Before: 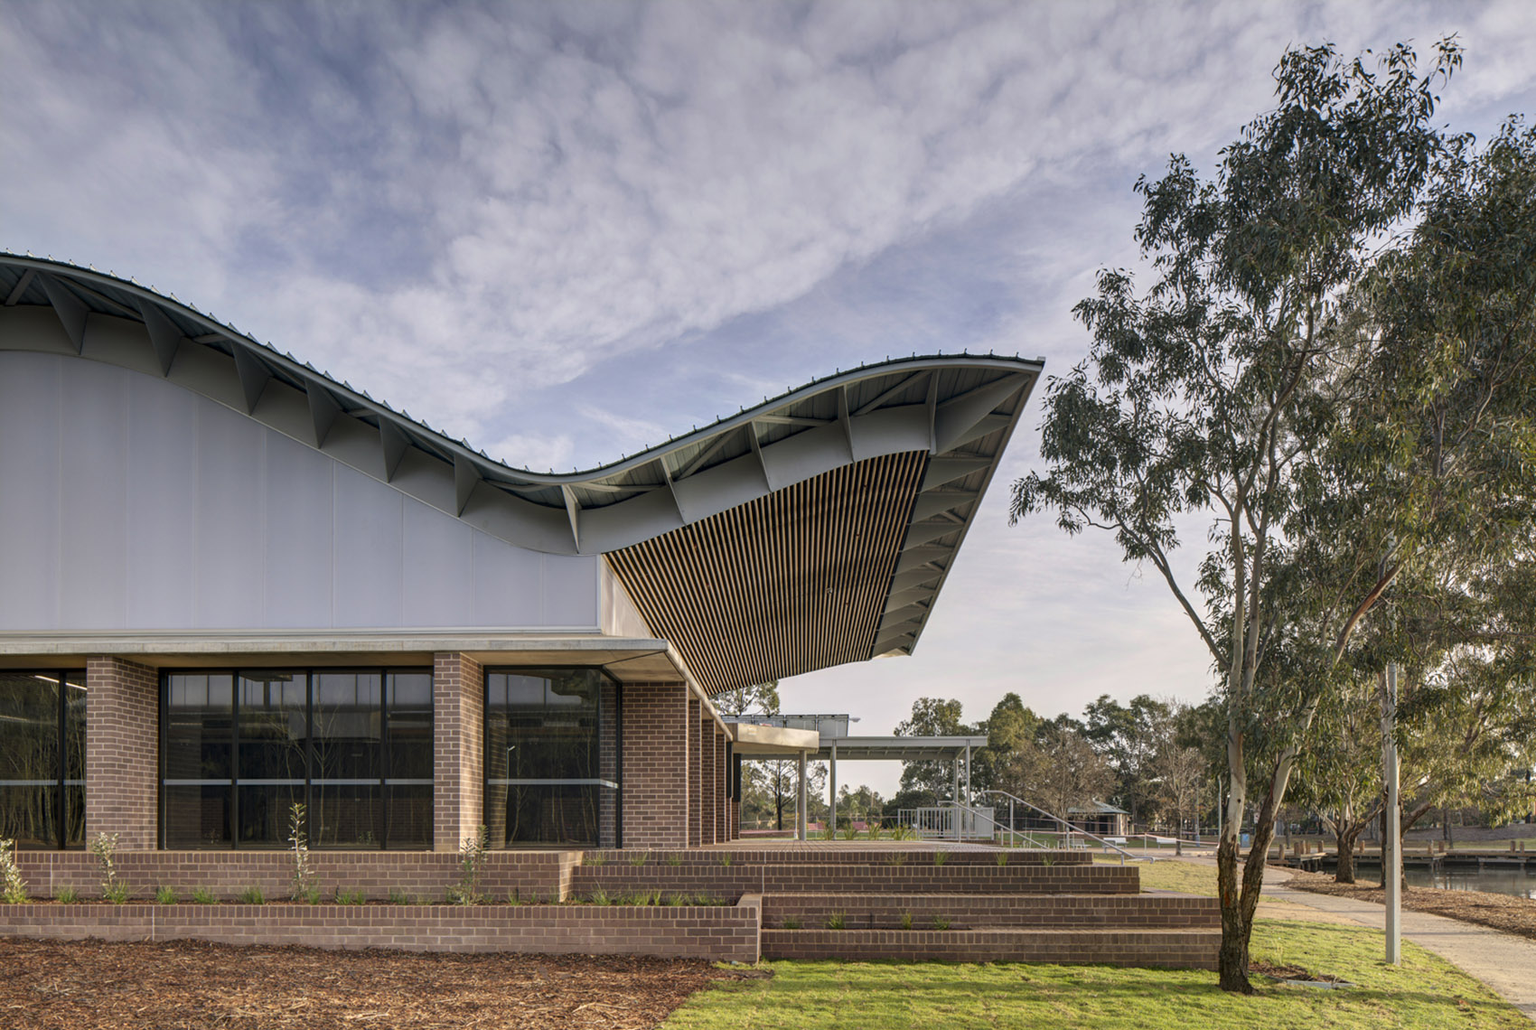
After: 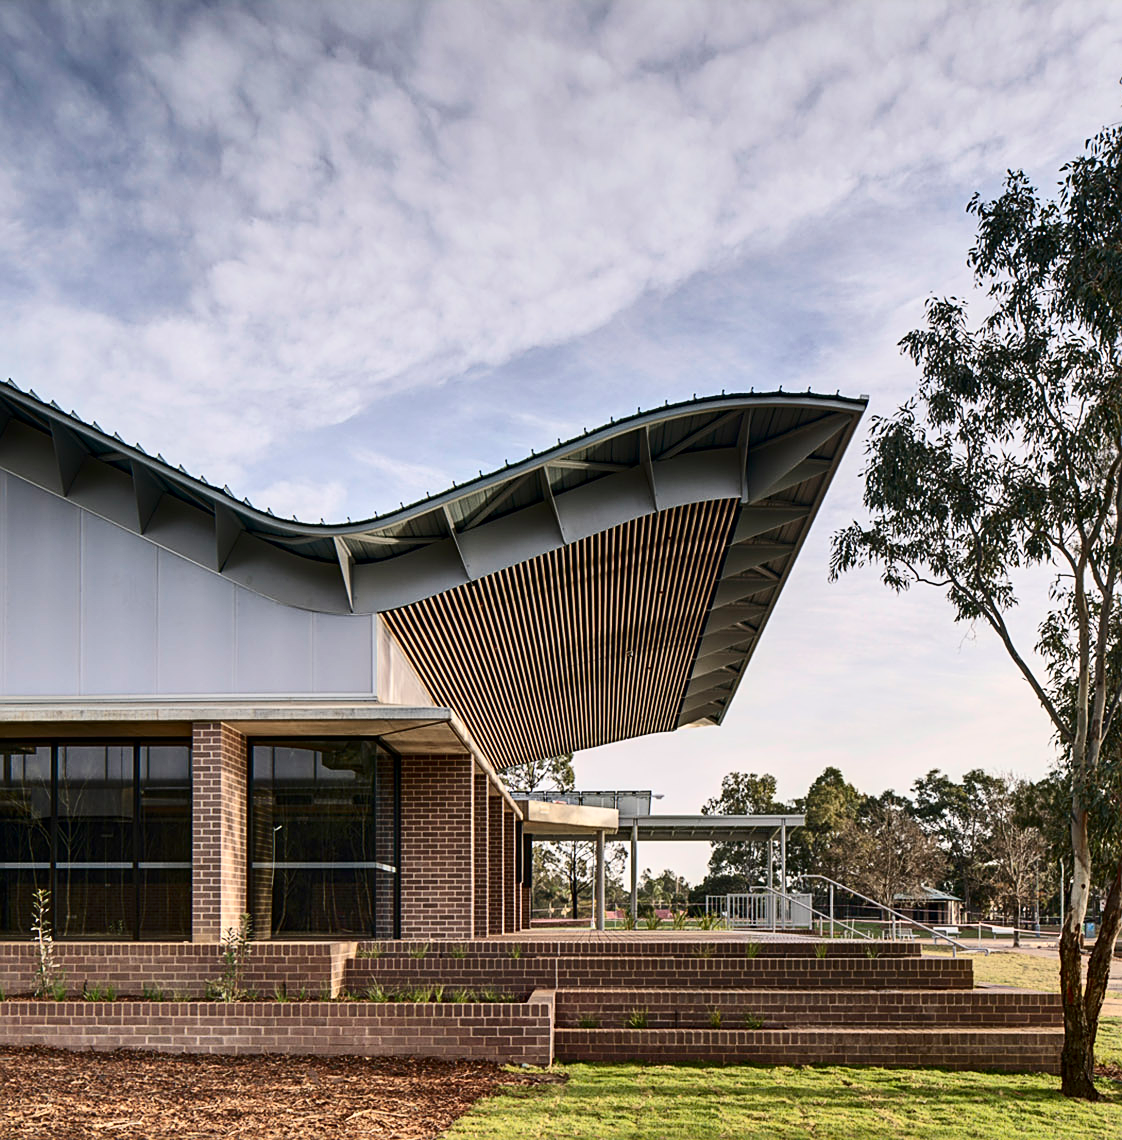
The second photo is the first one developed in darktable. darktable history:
crop: left 16.982%, right 16.988%
contrast brightness saturation: contrast 0.272
sharpen: on, module defaults
